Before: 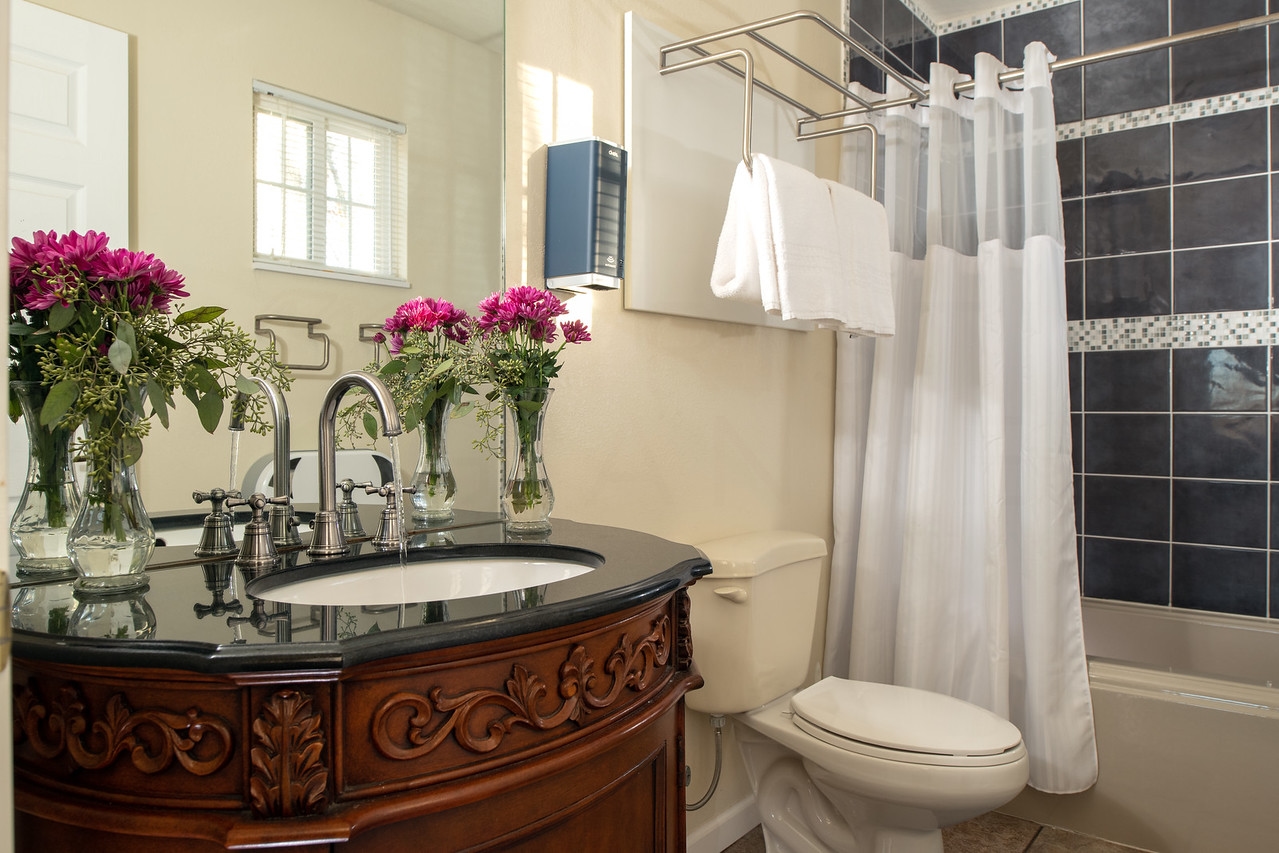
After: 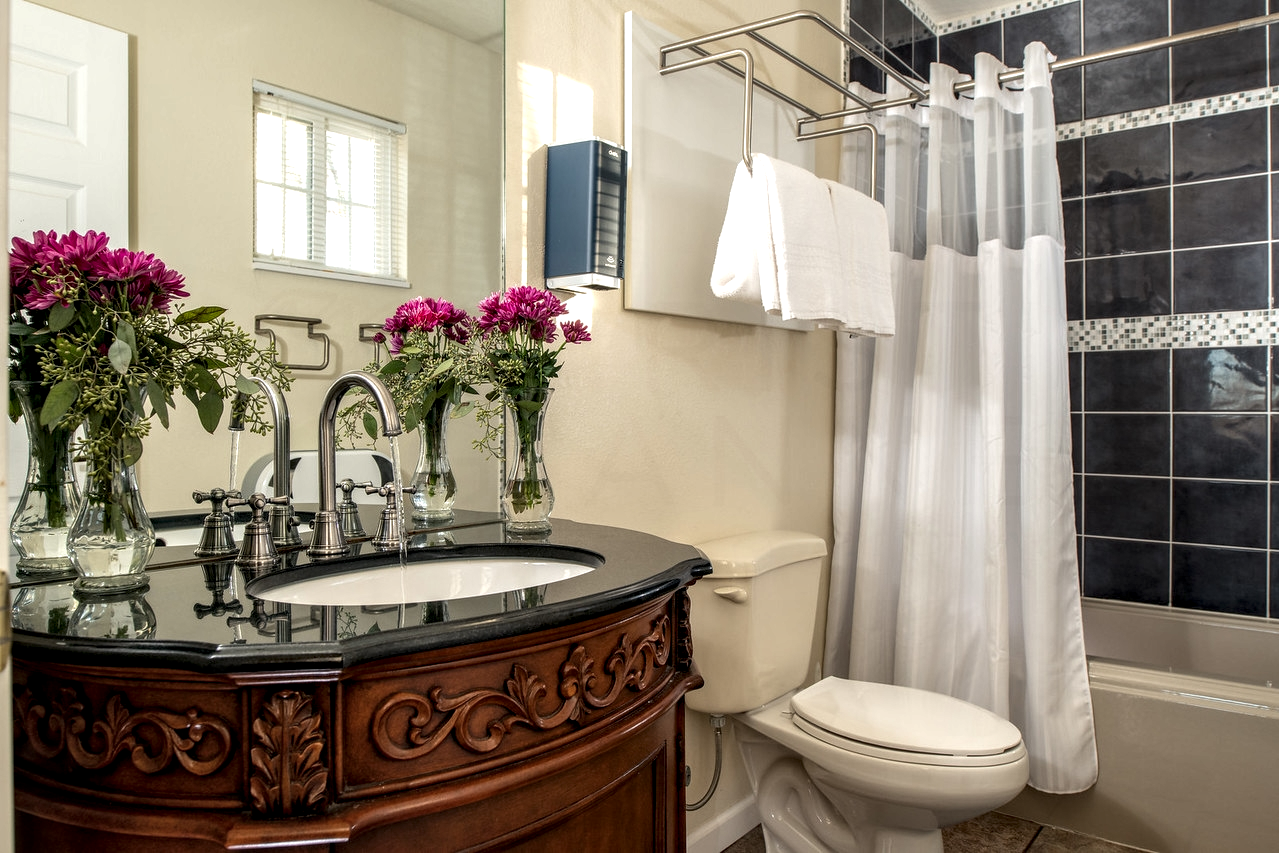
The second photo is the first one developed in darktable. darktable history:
exposure: compensate highlight preservation false
local contrast: highlights 60%, shadows 60%, detail 160%
